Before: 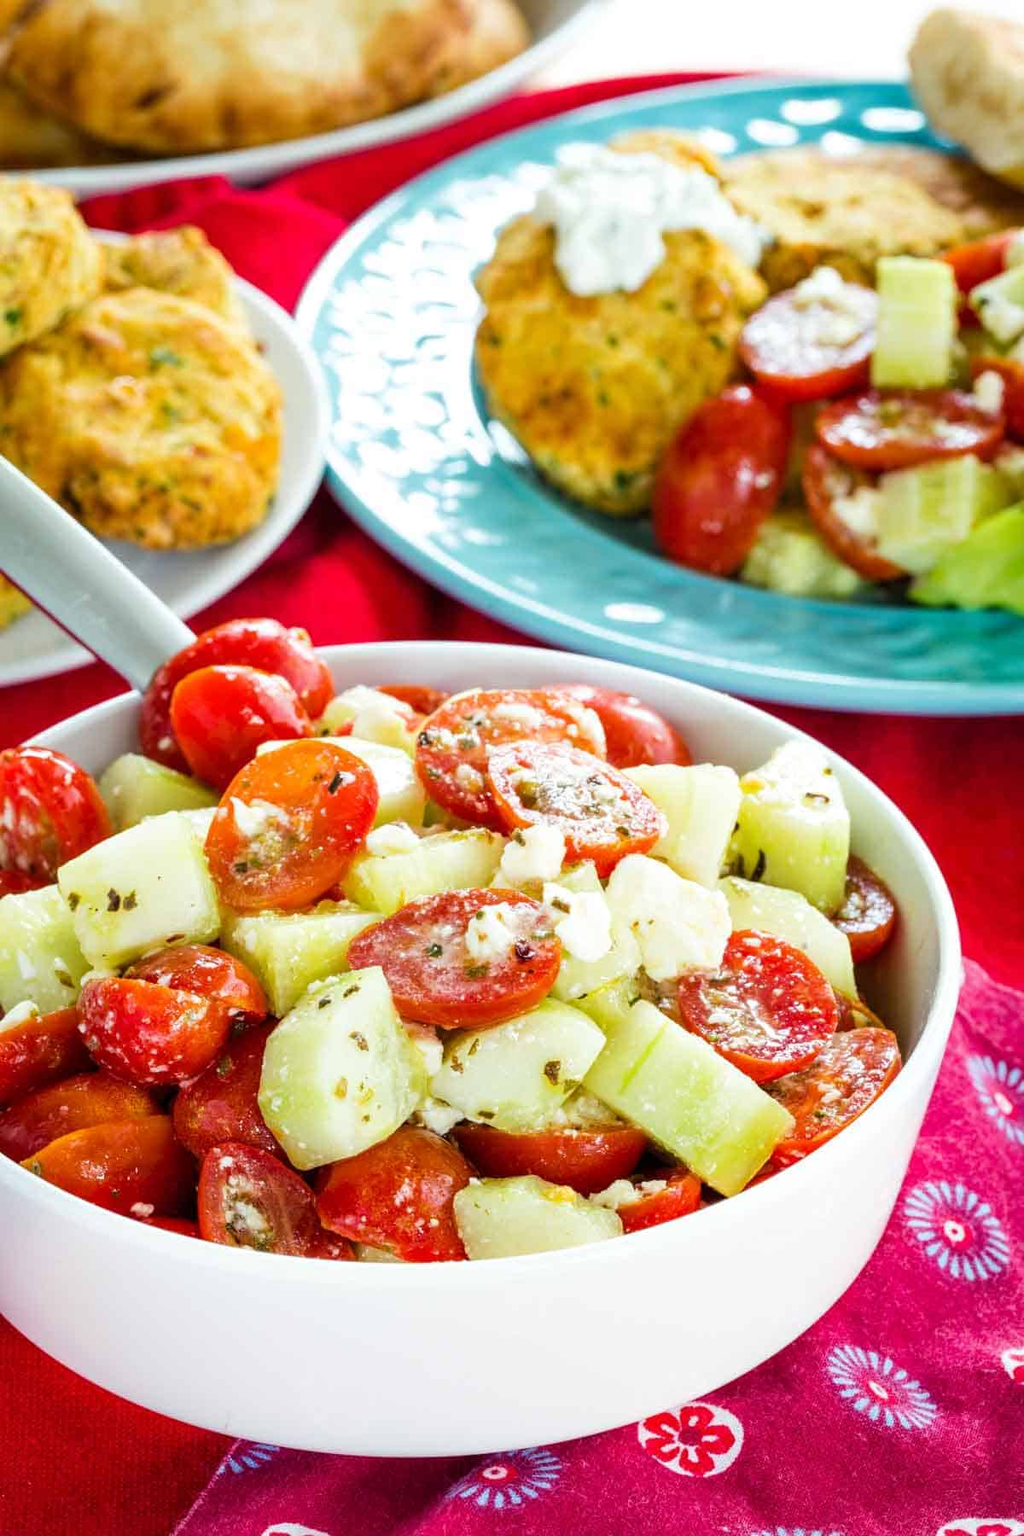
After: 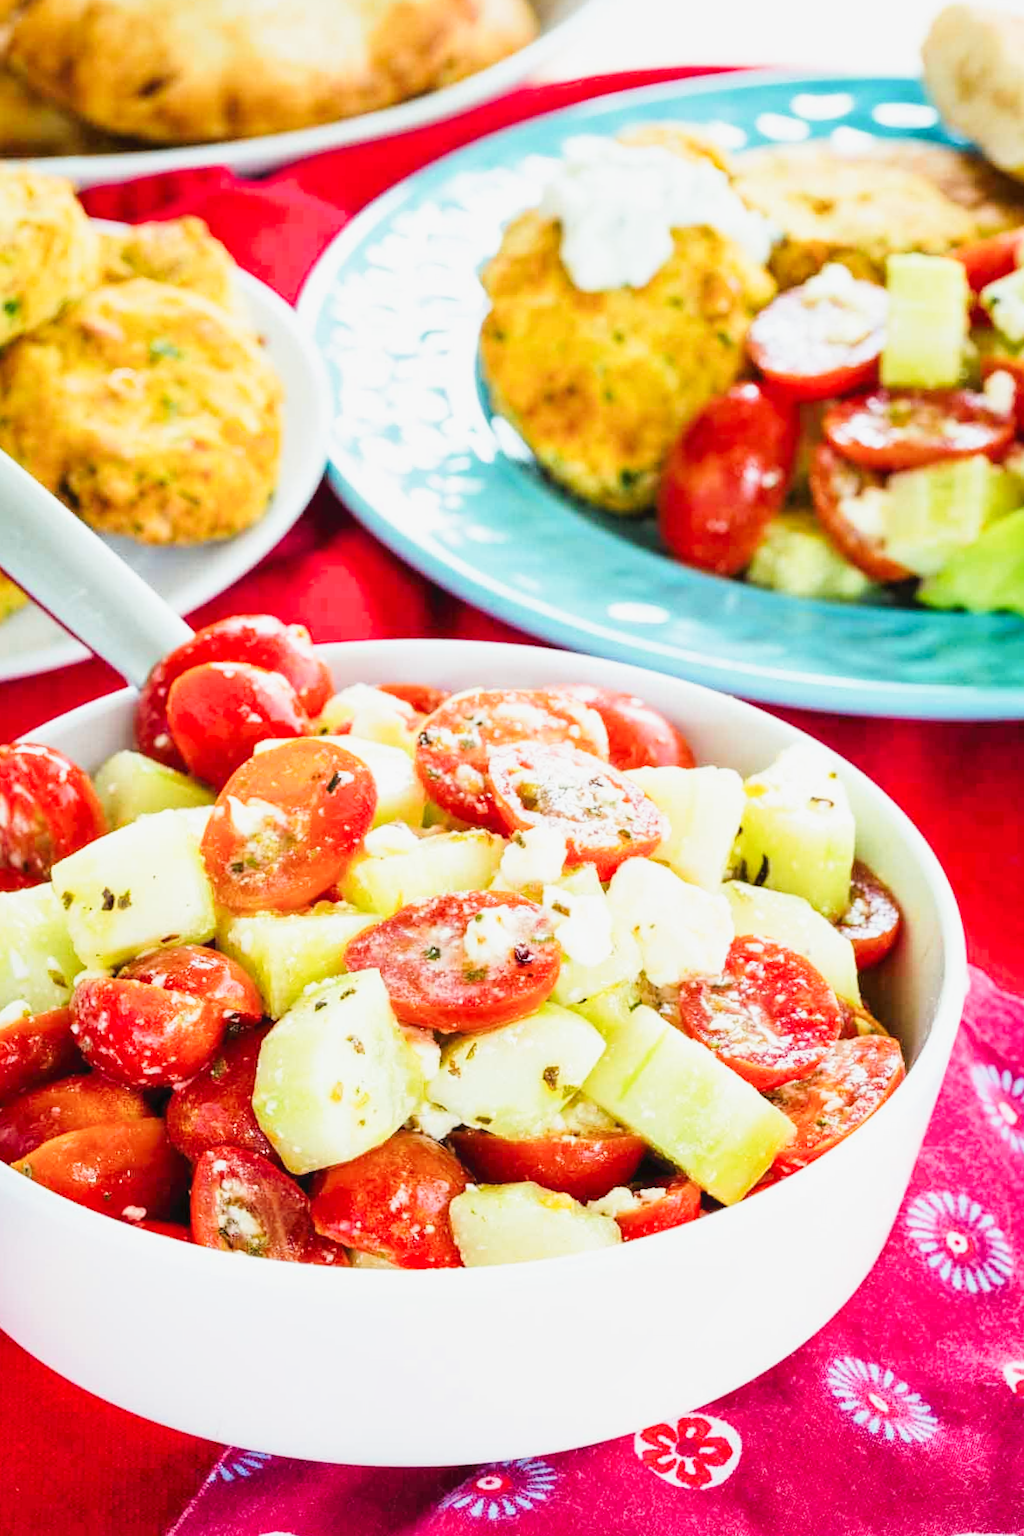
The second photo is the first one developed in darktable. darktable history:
exposure: exposure 0.634 EV, compensate highlight preservation false
shadows and highlights: shadows 61.36, white point adjustment 0.301, highlights -34.17, compress 84.18%
filmic rgb: black relative exposure -7.99 EV, white relative exposure 4.06 EV, hardness 4.2
crop and rotate: angle -0.515°
tone curve: curves: ch0 [(0, 0) (0.003, 0.019) (0.011, 0.022) (0.025, 0.03) (0.044, 0.049) (0.069, 0.08) (0.1, 0.111) (0.136, 0.144) (0.177, 0.189) (0.224, 0.23) (0.277, 0.285) (0.335, 0.356) (0.399, 0.428) (0.468, 0.511) (0.543, 0.597) (0.623, 0.682) (0.709, 0.773) (0.801, 0.865) (0.898, 0.945) (1, 1)], preserve colors none
